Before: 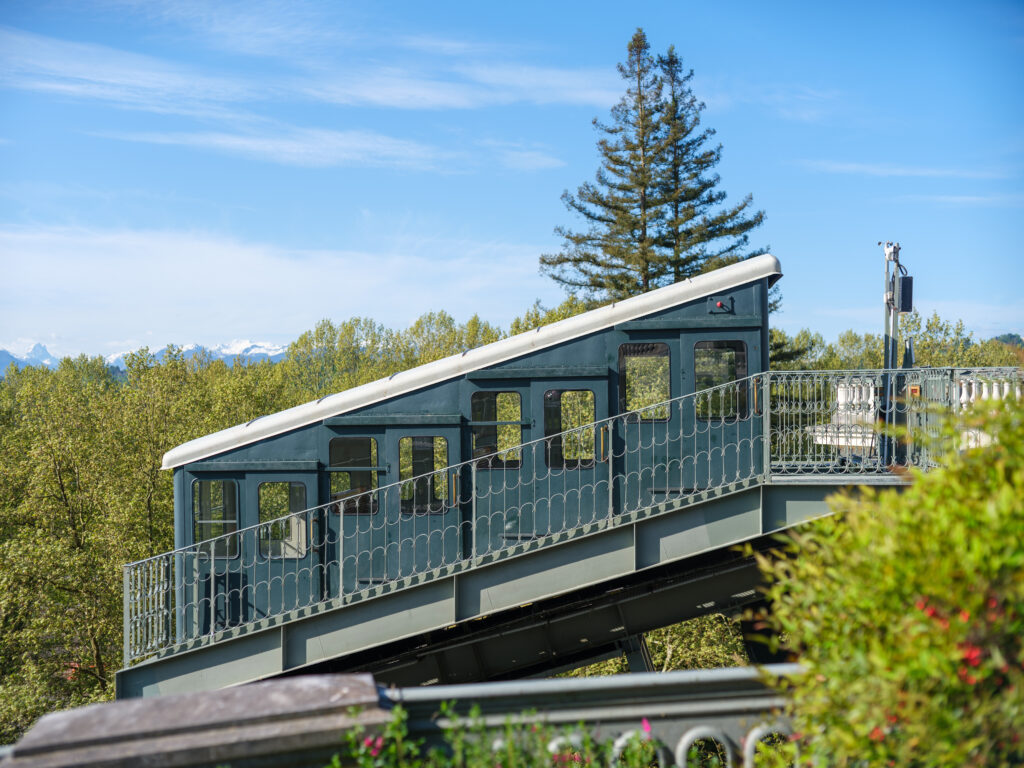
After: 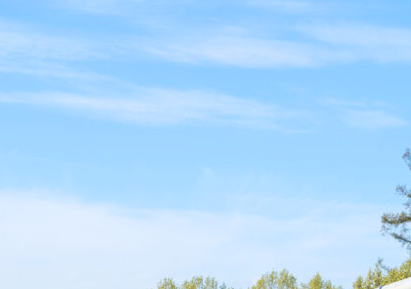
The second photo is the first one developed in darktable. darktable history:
crop: left 15.512%, top 5.451%, right 44.325%, bottom 56.839%
contrast brightness saturation: brightness 0.151
